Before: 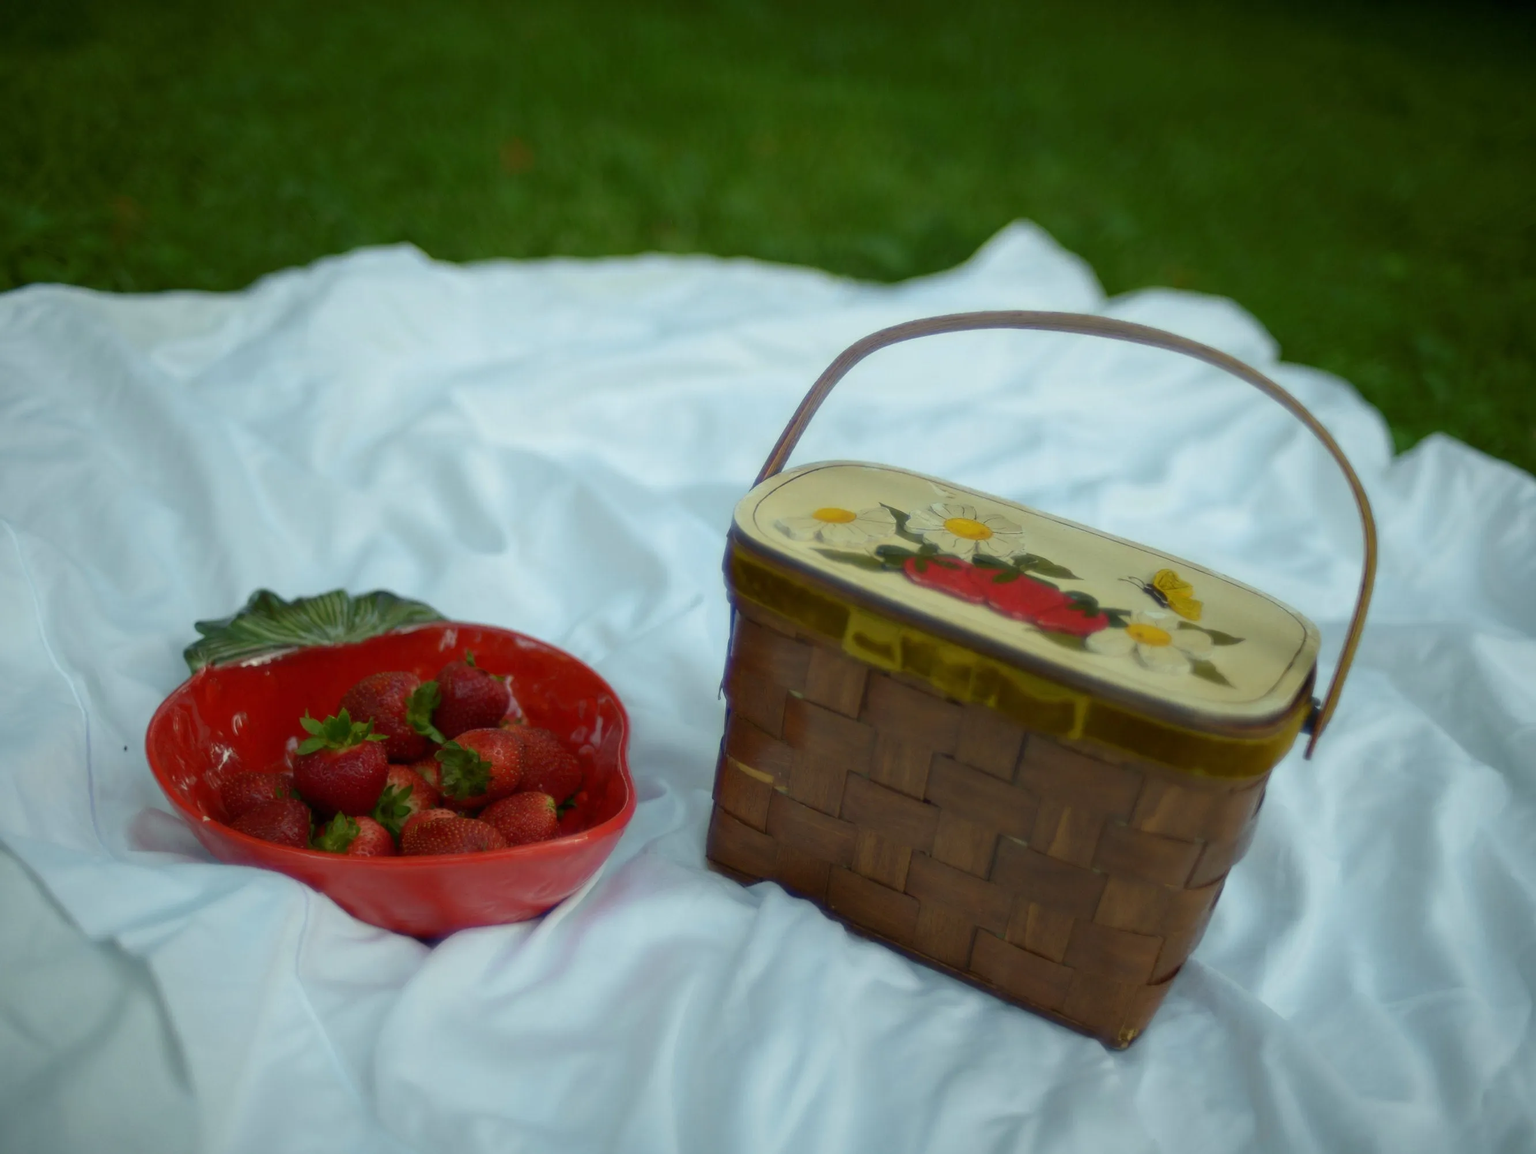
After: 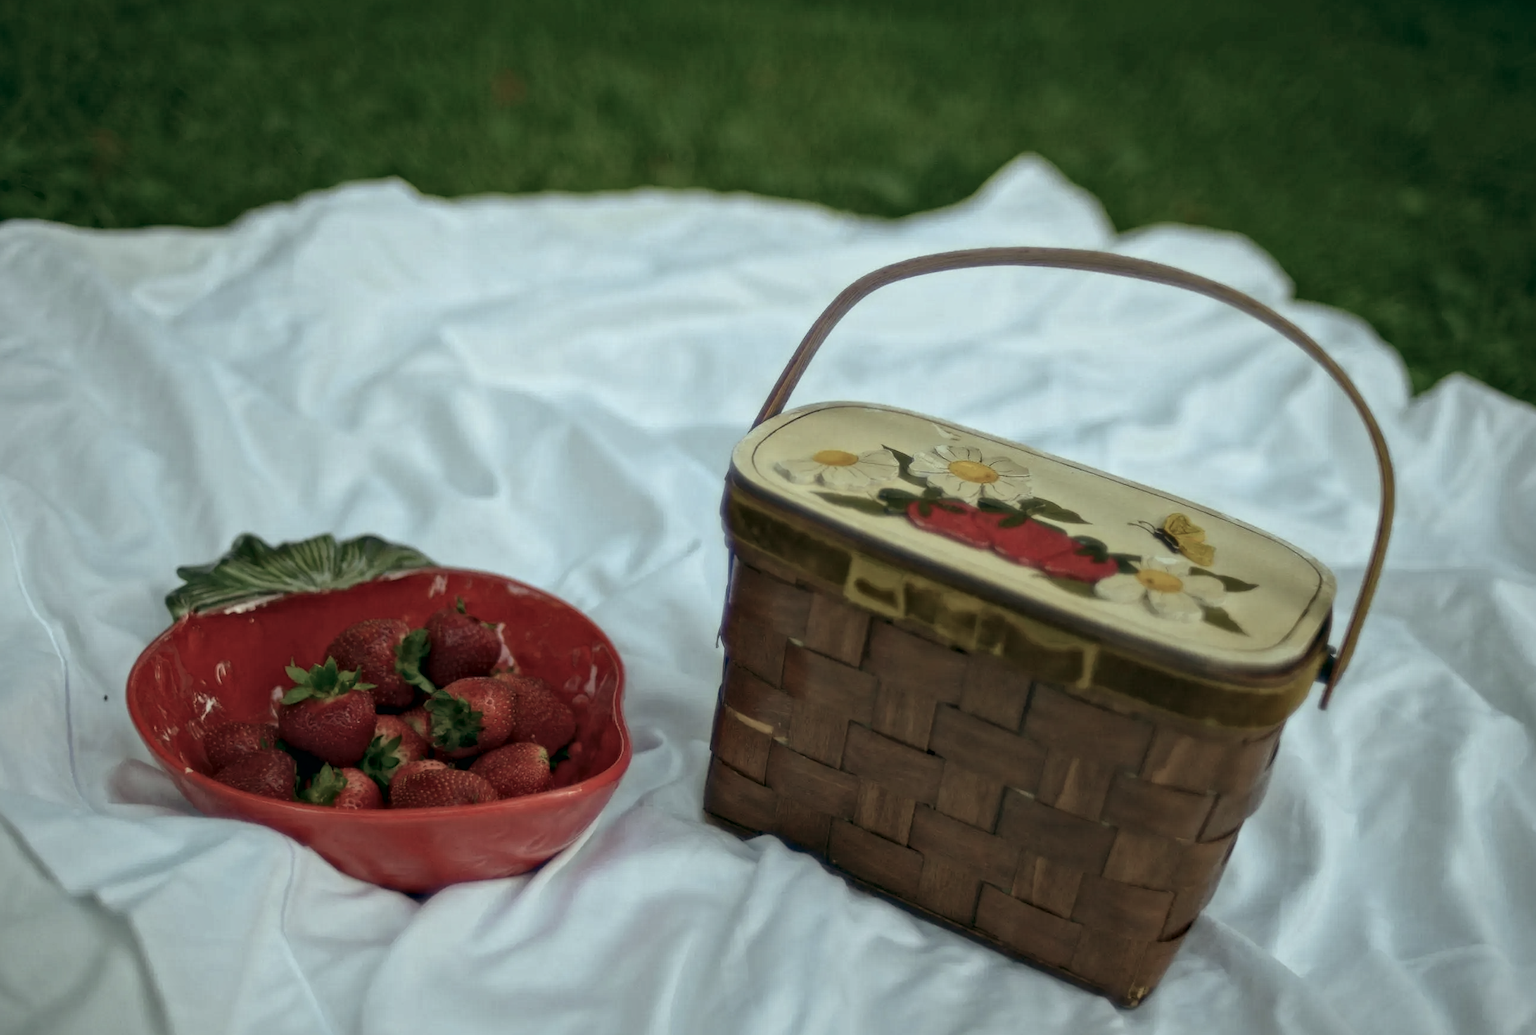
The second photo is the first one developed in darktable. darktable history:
color balance: lift [1, 0.994, 1.002, 1.006], gamma [0.957, 1.081, 1.016, 0.919], gain [0.97, 0.972, 1.01, 1.028], input saturation 91.06%, output saturation 79.8%
local contrast: mode bilateral grid, contrast 20, coarseness 19, detail 163%, midtone range 0.2
crop: left 1.507%, top 6.147%, right 1.379%, bottom 6.637%
